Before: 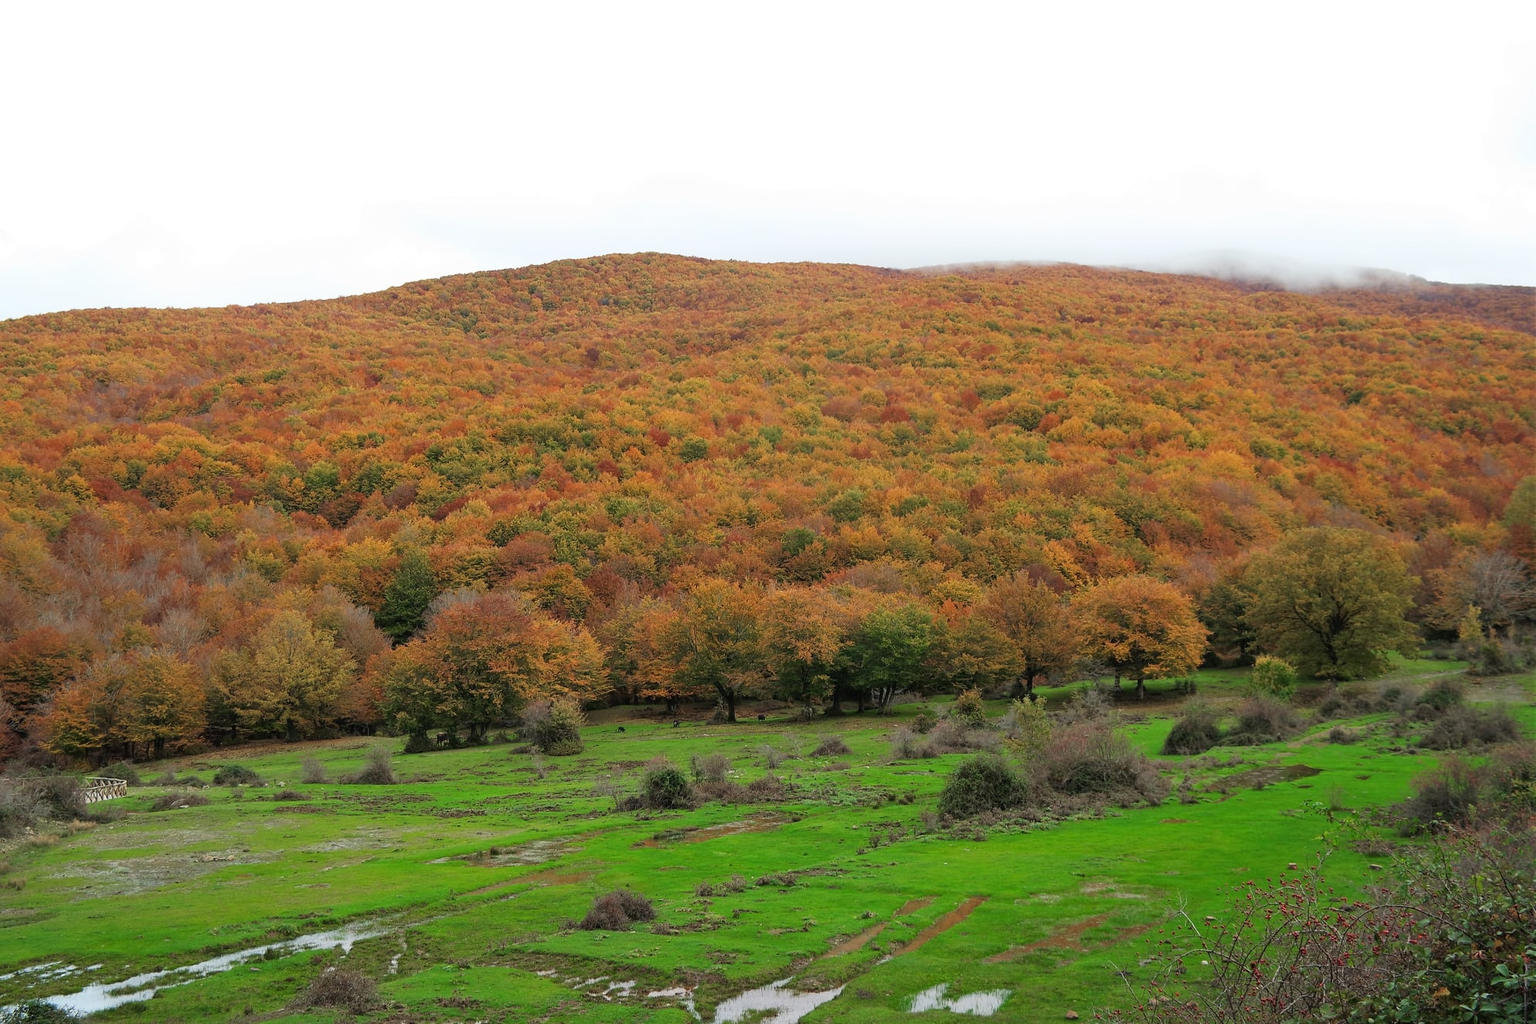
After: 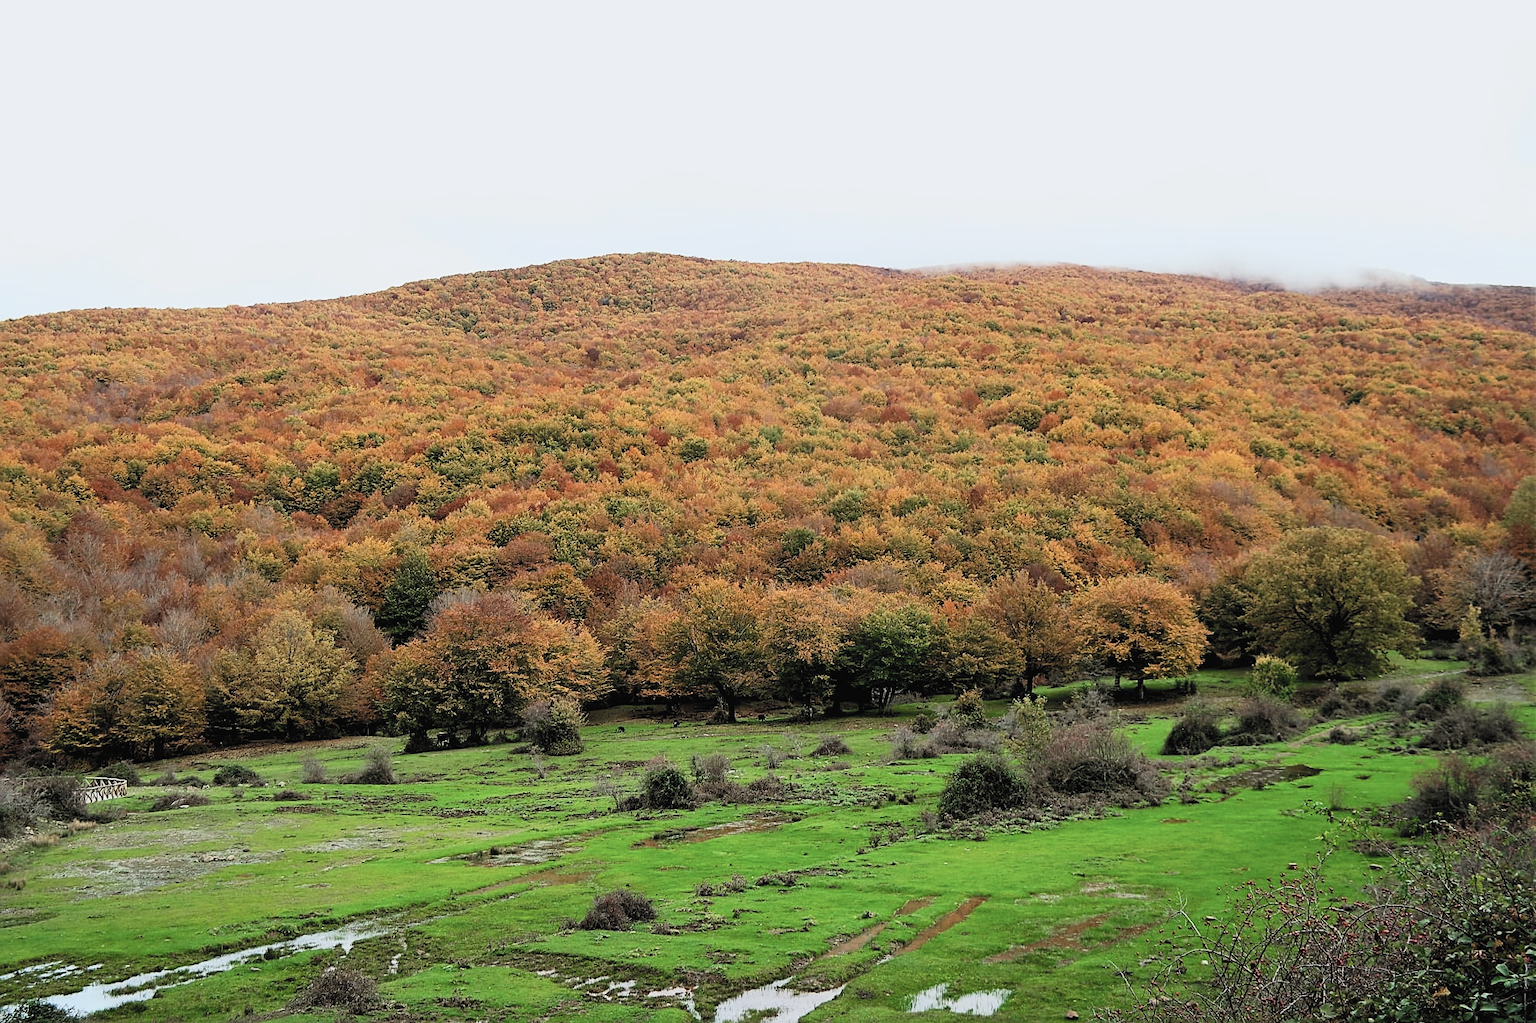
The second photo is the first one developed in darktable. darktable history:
white balance: red 0.982, blue 1.018
contrast brightness saturation: contrast 0.39, brightness 0.53
sharpen: on, module defaults
exposure: black level correction 0.009, exposure -0.637 EV, compensate highlight preservation false
filmic rgb: black relative exposure -7.15 EV, white relative exposure 5.36 EV, hardness 3.02, color science v6 (2022)
